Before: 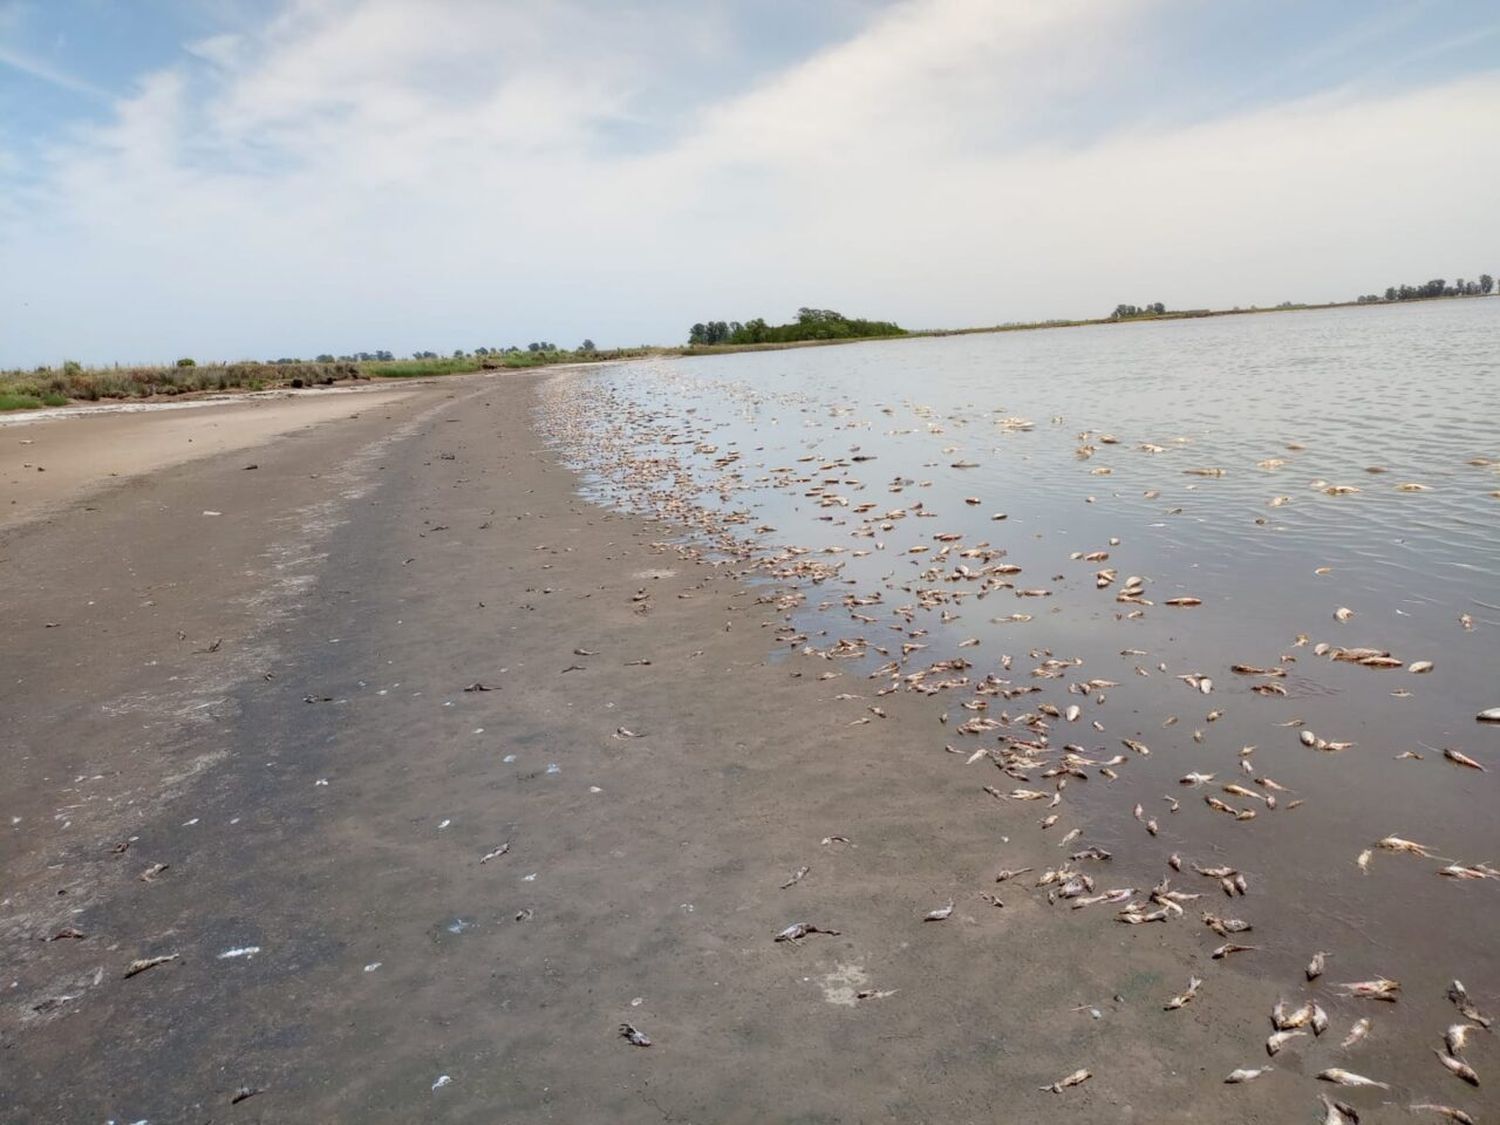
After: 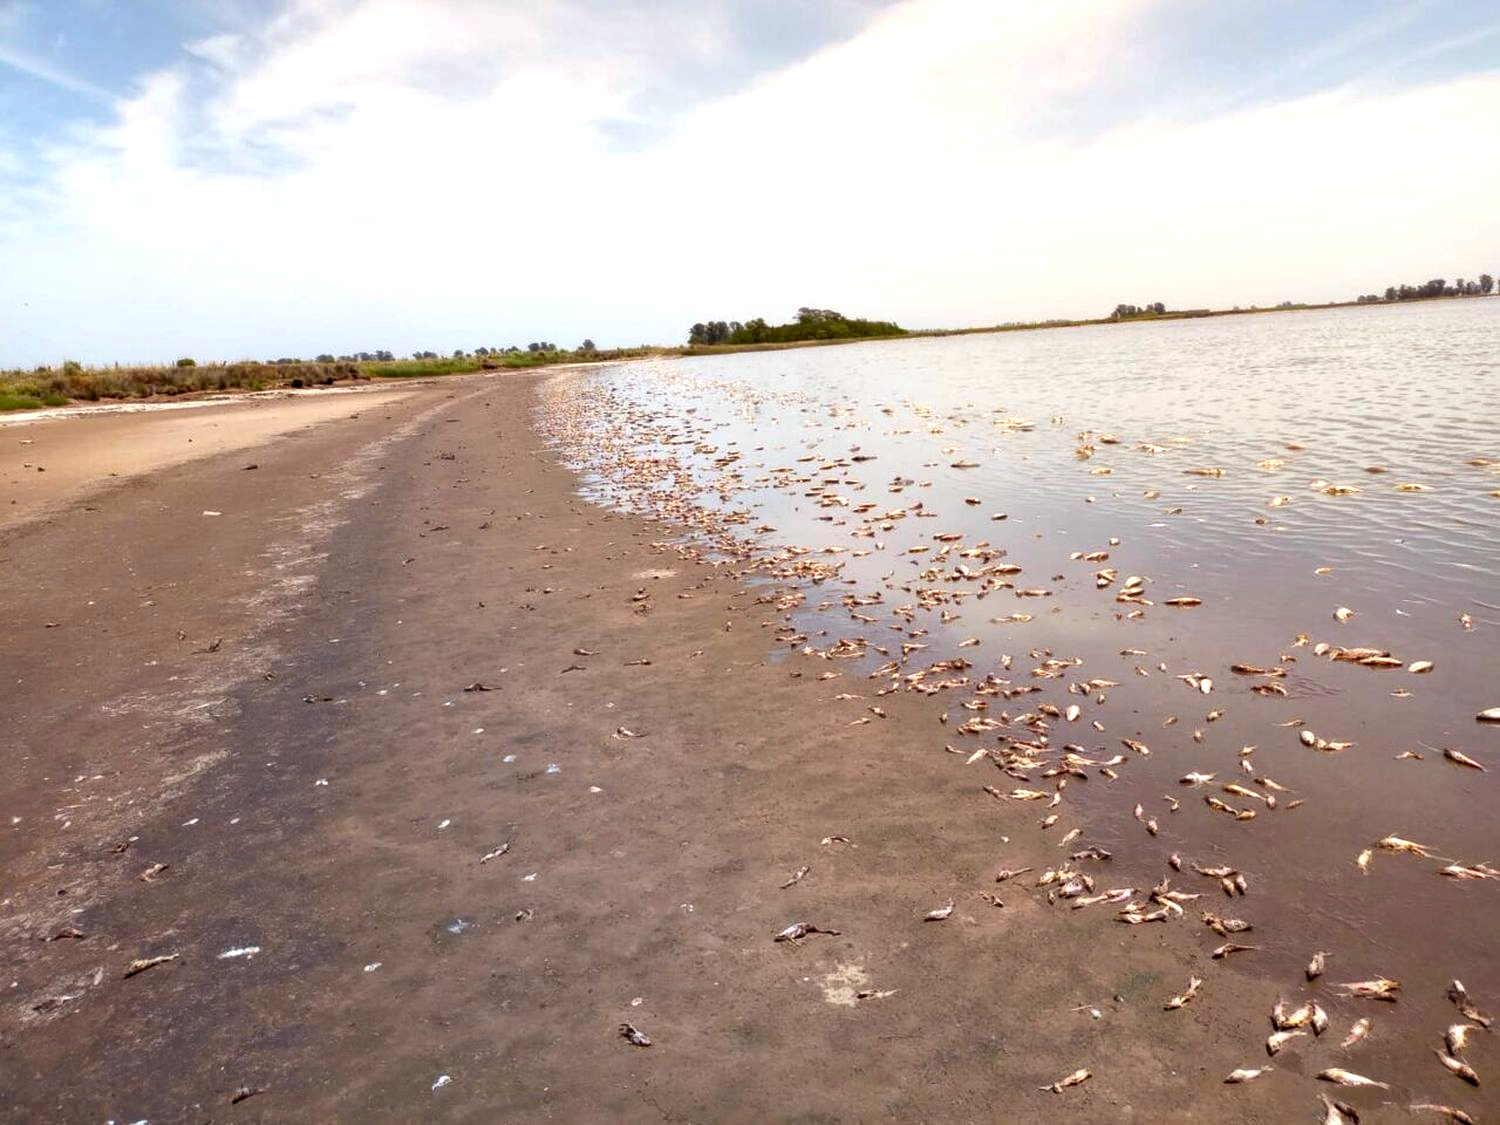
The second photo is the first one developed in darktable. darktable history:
color balance rgb: power › chroma 1.537%, power › hue 27.25°, perceptual saturation grading › global saturation 25.035%, perceptual brilliance grading › highlights 15.922%, perceptual brilliance grading › shadows -13.687%
color zones: curves: ch1 [(0, 0.525) (0.143, 0.556) (0.286, 0.52) (0.429, 0.5) (0.571, 0.5) (0.714, 0.5) (0.857, 0.503) (1, 0.525)]
local contrast: mode bilateral grid, contrast 19, coarseness 50, detail 119%, midtone range 0.2
